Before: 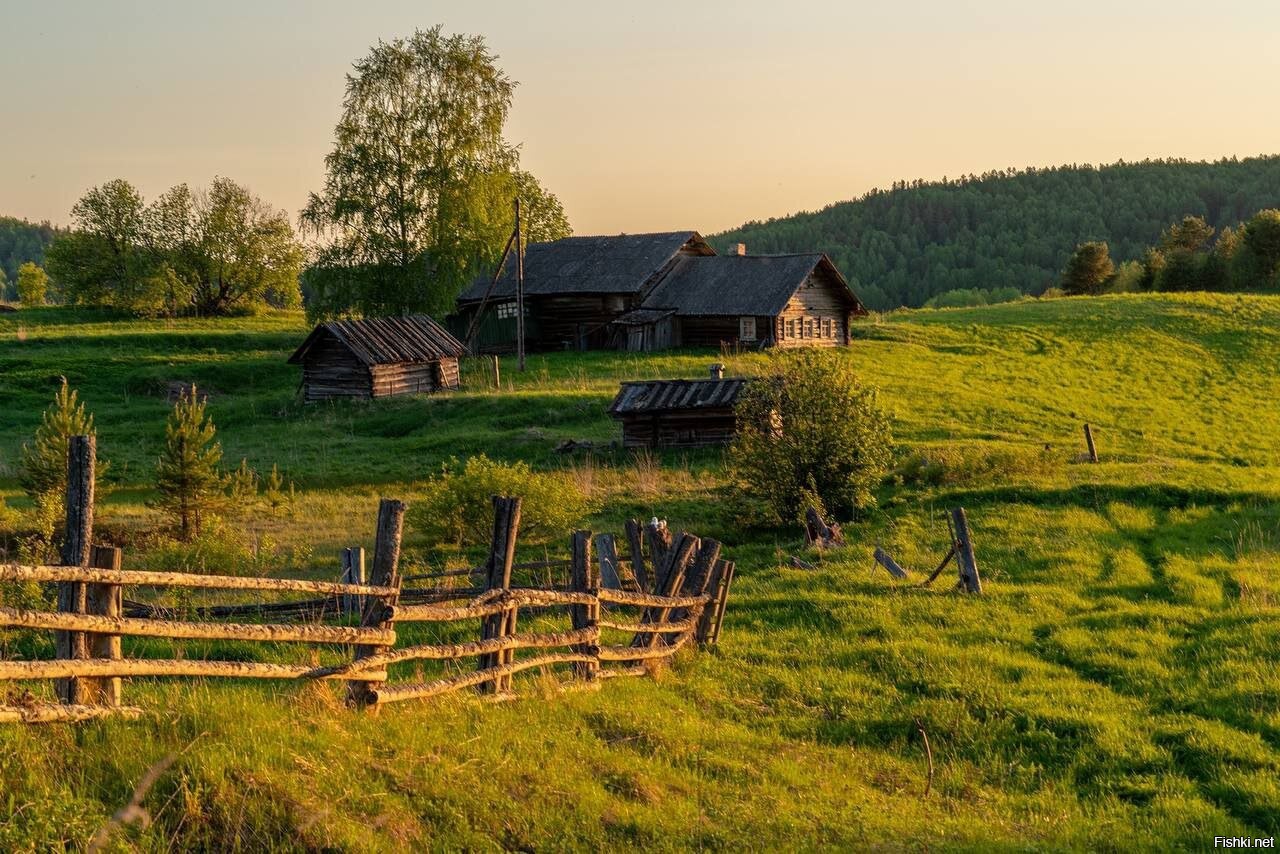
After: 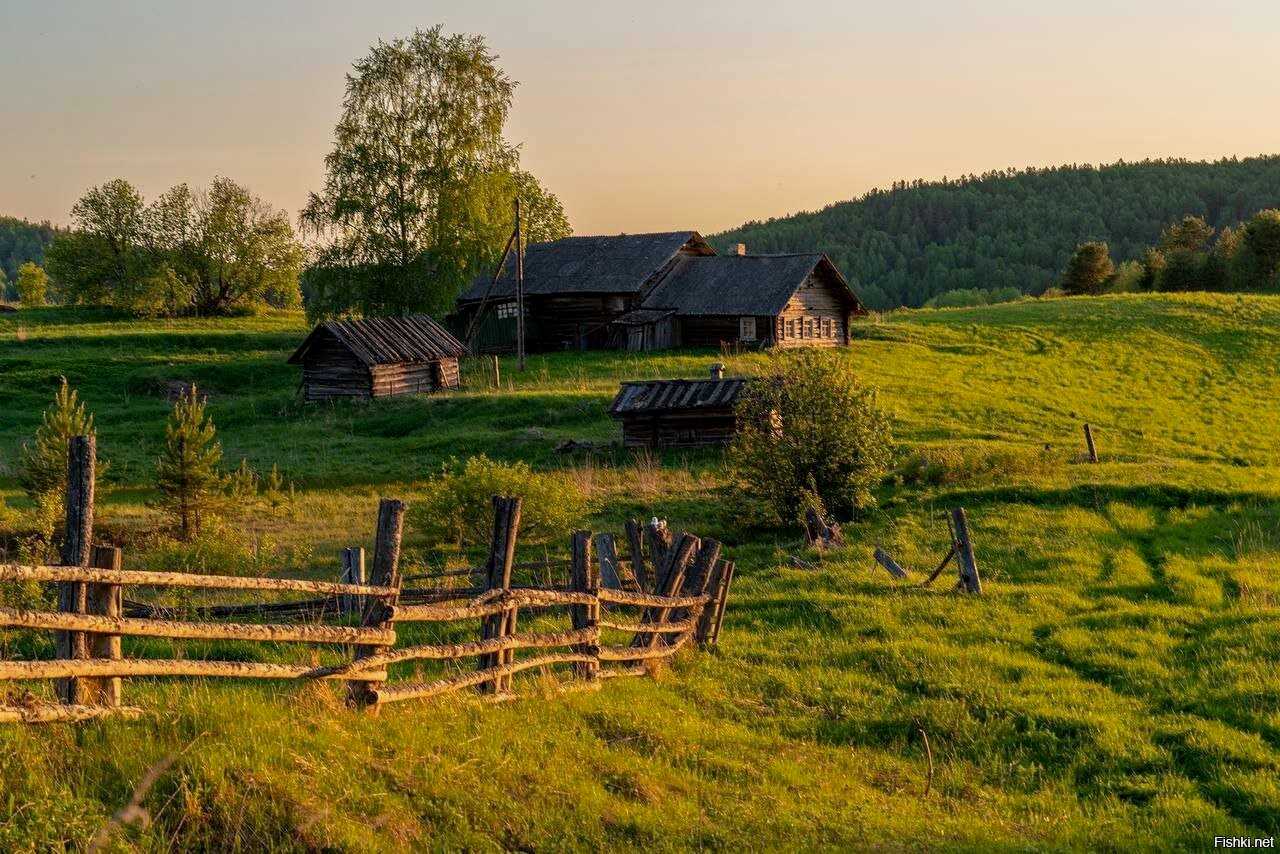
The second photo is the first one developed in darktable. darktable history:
white balance: red 1.009, blue 1.027
exposure: black level correction 0.001, exposure -0.125 EV, compensate exposure bias true, compensate highlight preservation false
haze removal: compatibility mode true, adaptive false
